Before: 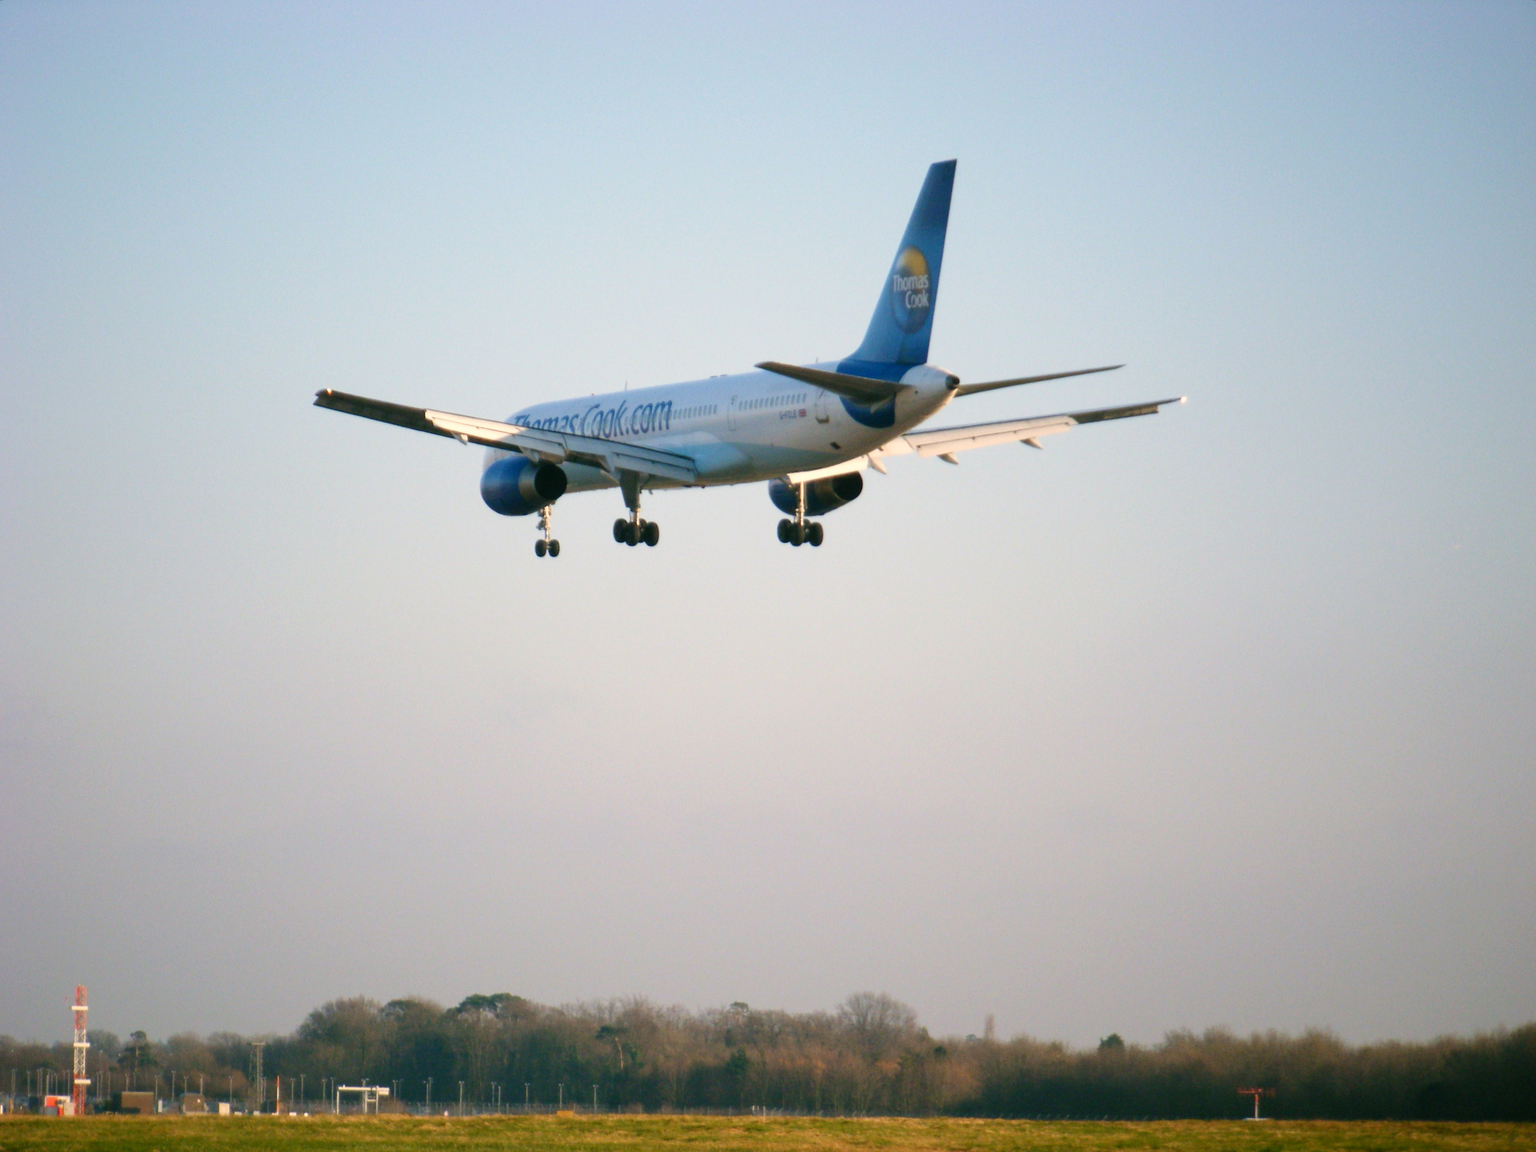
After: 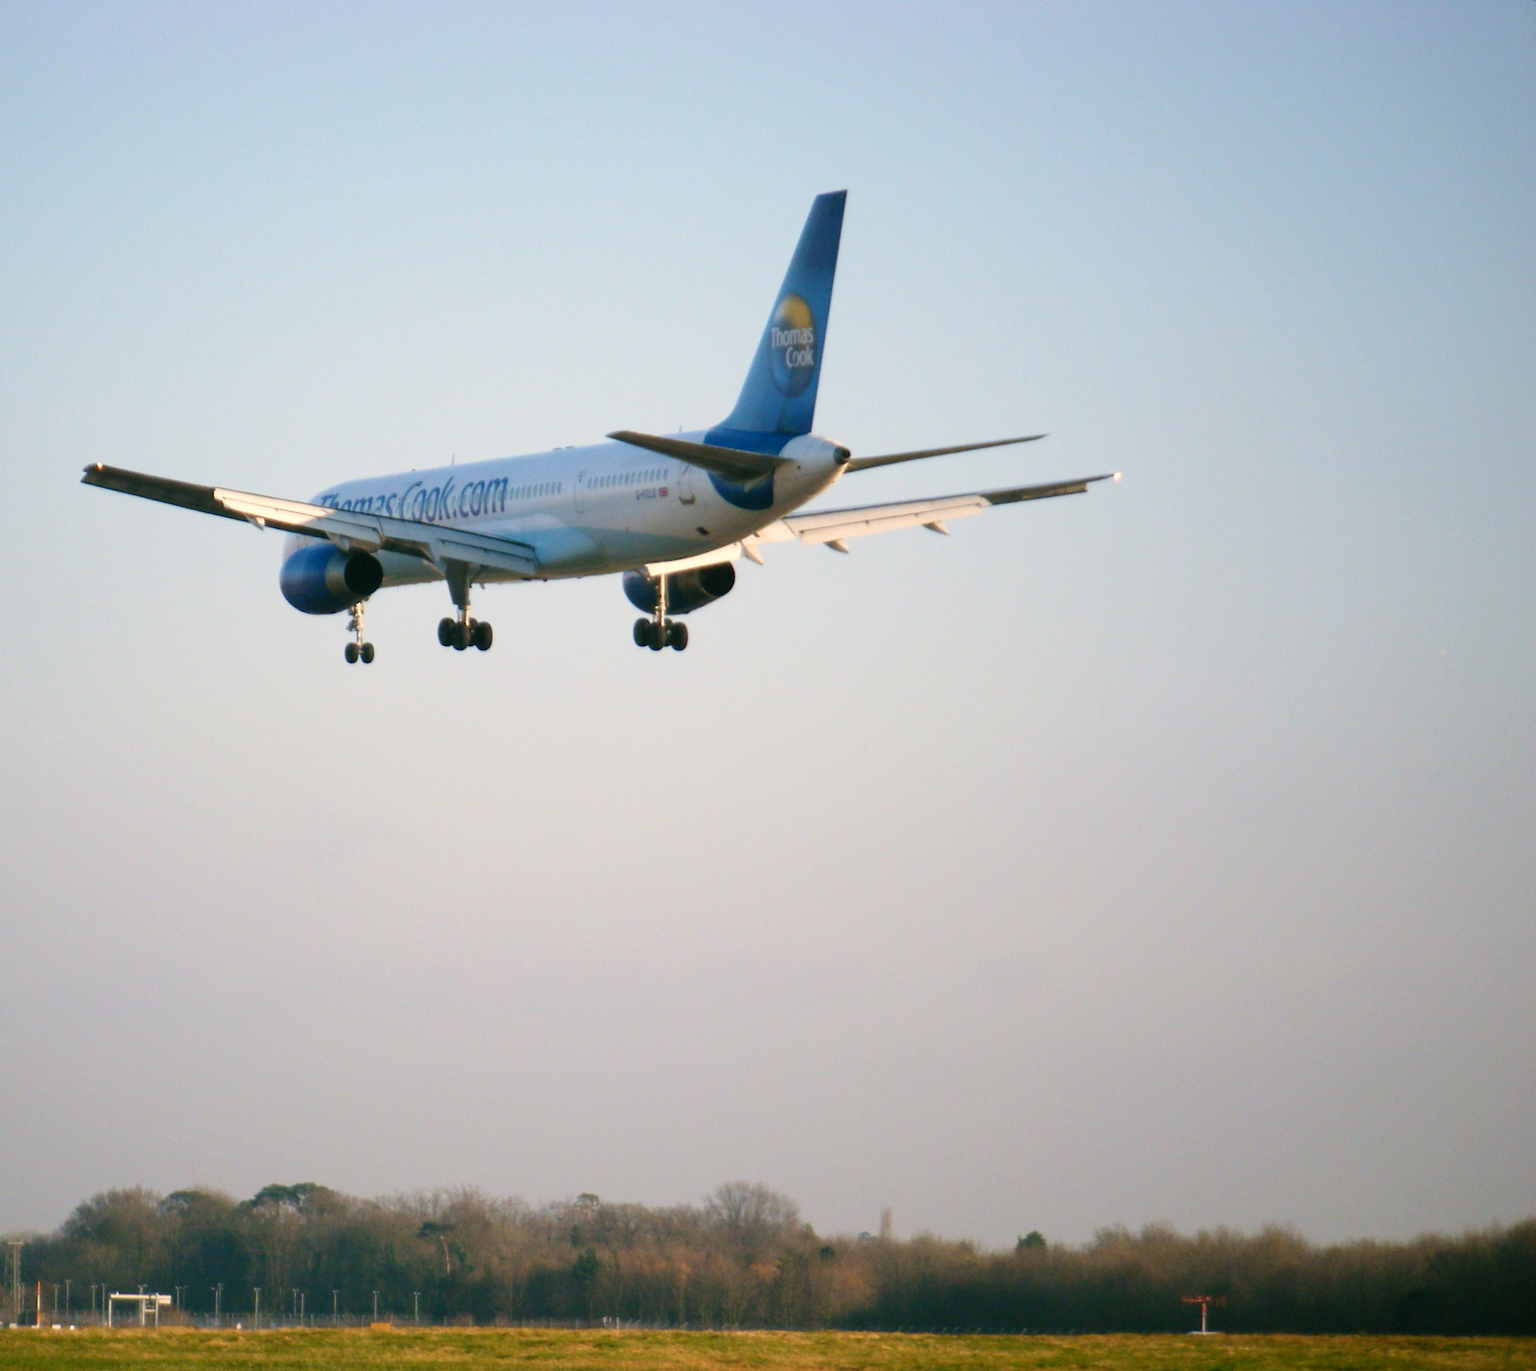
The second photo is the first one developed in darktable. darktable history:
crop: left 15.999%
